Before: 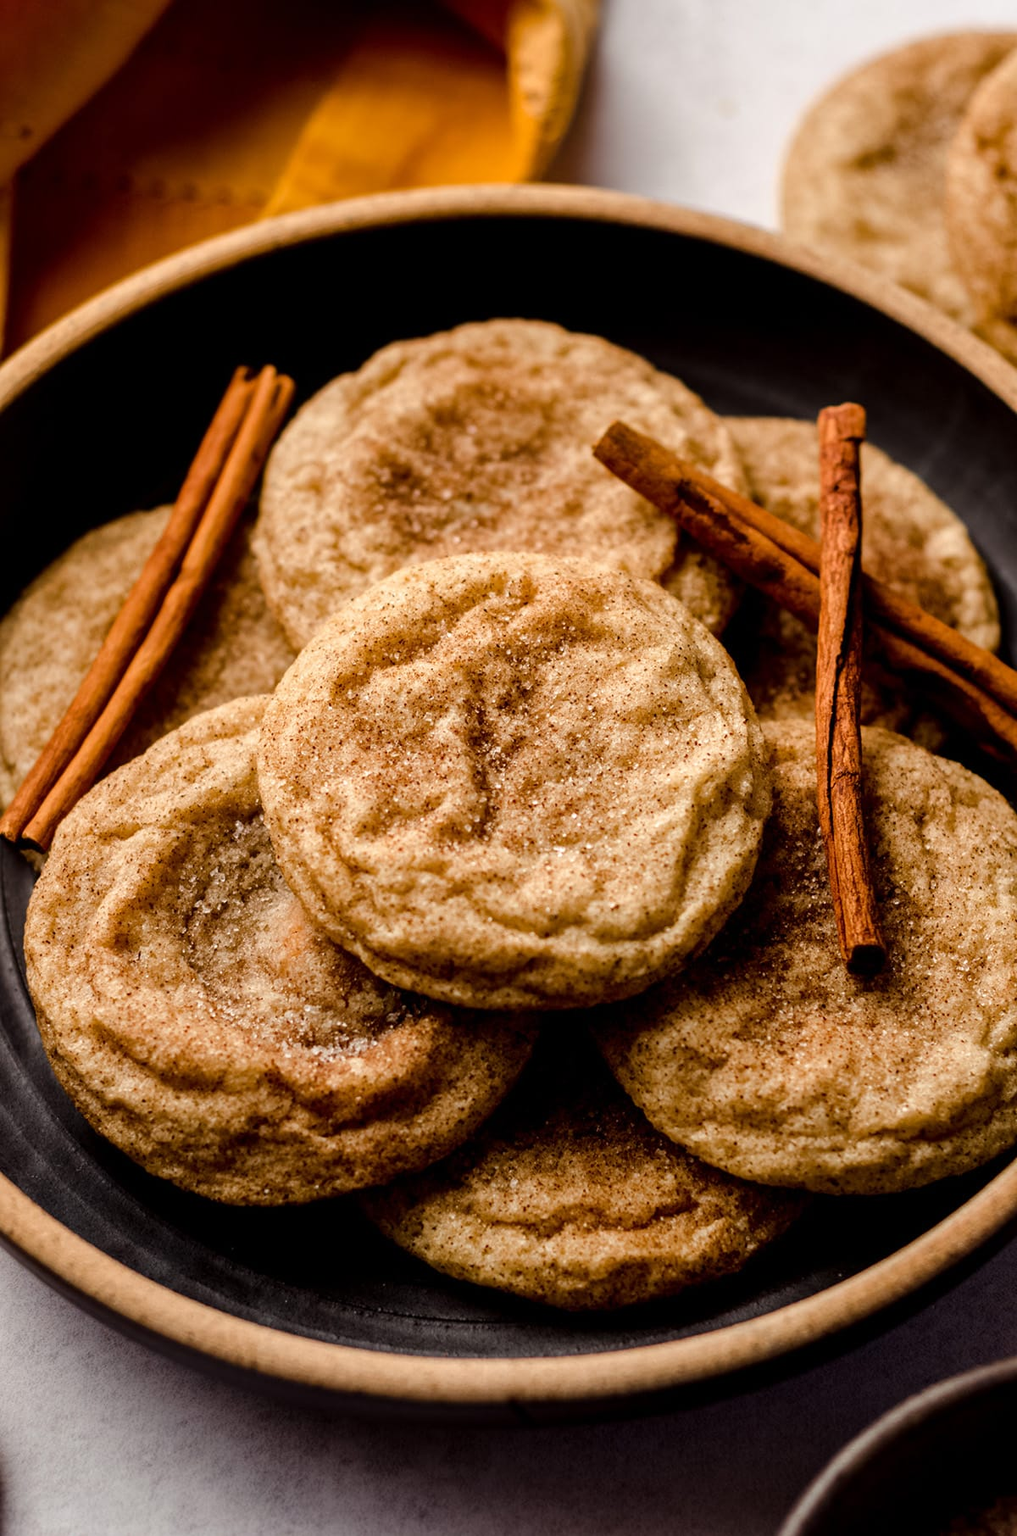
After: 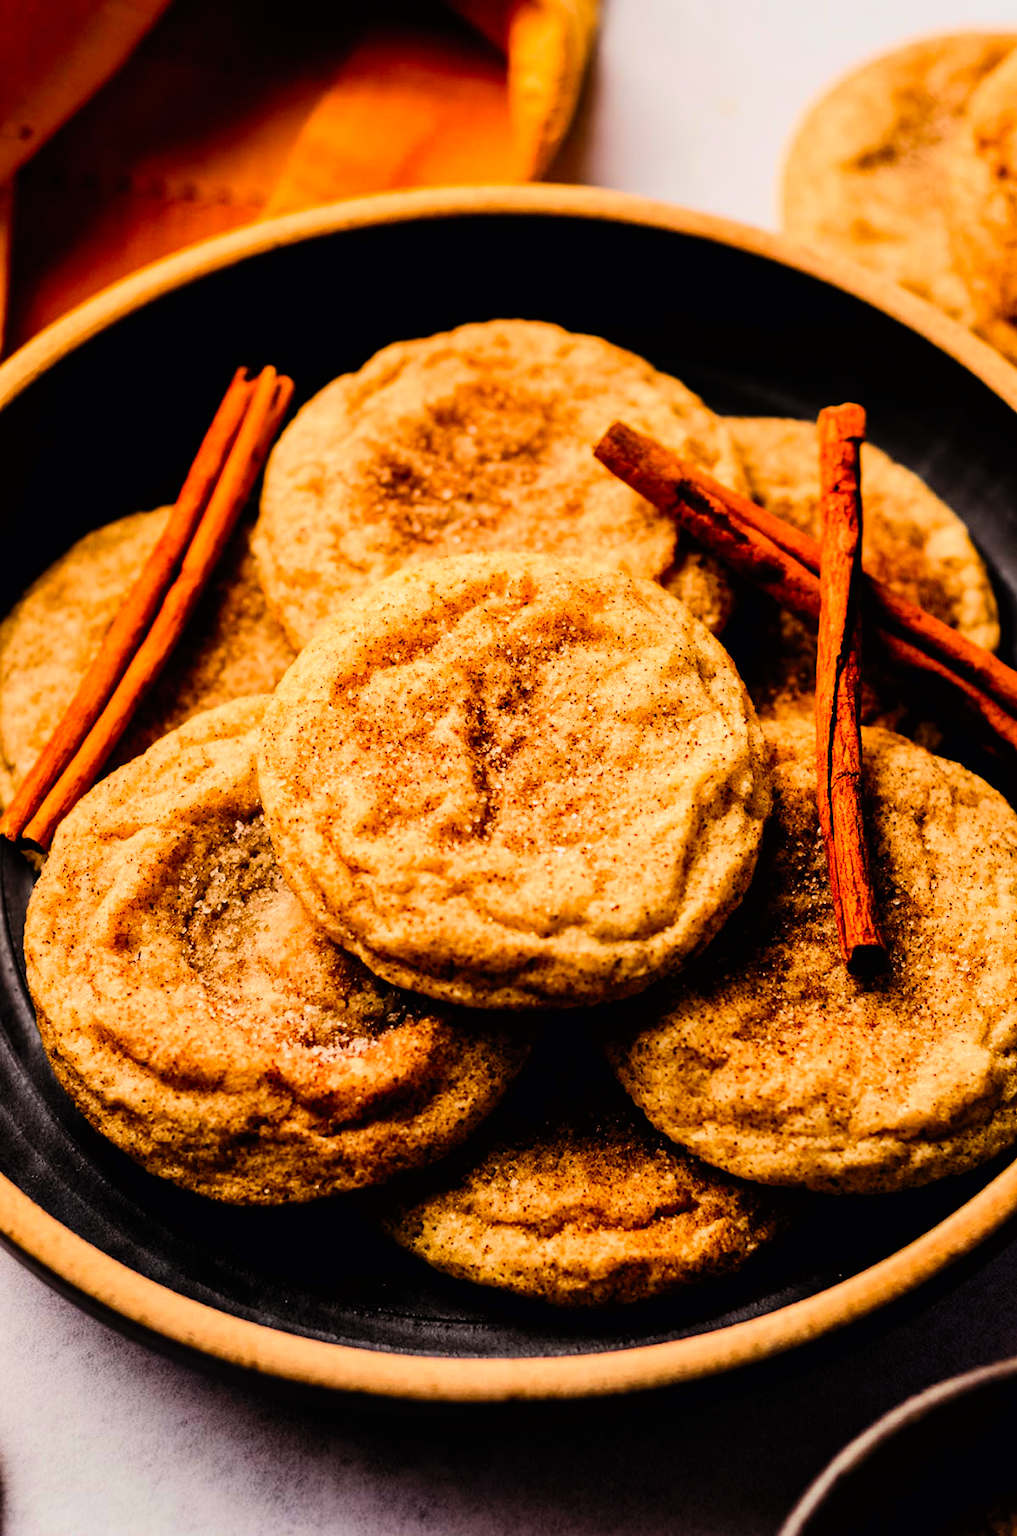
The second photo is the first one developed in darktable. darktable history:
contrast brightness saturation: contrast 0.205, brightness 0.191, saturation 0.781
filmic rgb: black relative exposure -7.17 EV, white relative exposure 5.36 EV, hardness 3.02, color science v6 (2022)
tone equalizer: -8 EV -0.438 EV, -7 EV -0.372 EV, -6 EV -0.331 EV, -5 EV -0.204 EV, -3 EV 0.226 EV, -2 EV 0.314 EV, -1 EV 0.383 EV, +0 EV 0.401 EV, edges refinement/feathering 500, mask exposure compensation -1.57 EV, preserve details no
